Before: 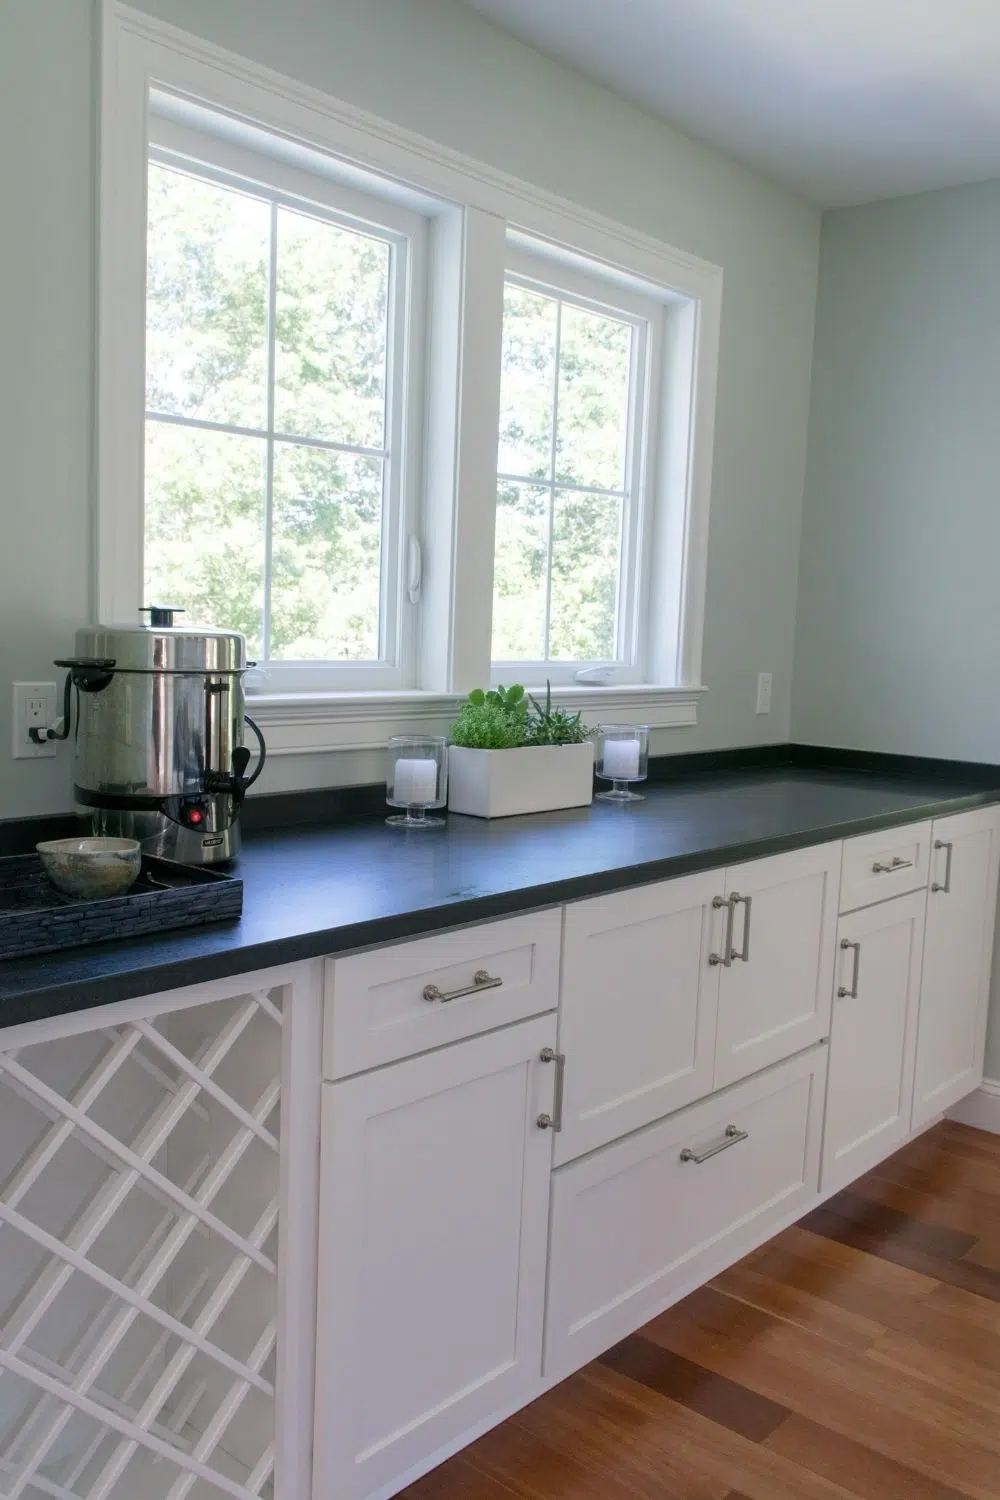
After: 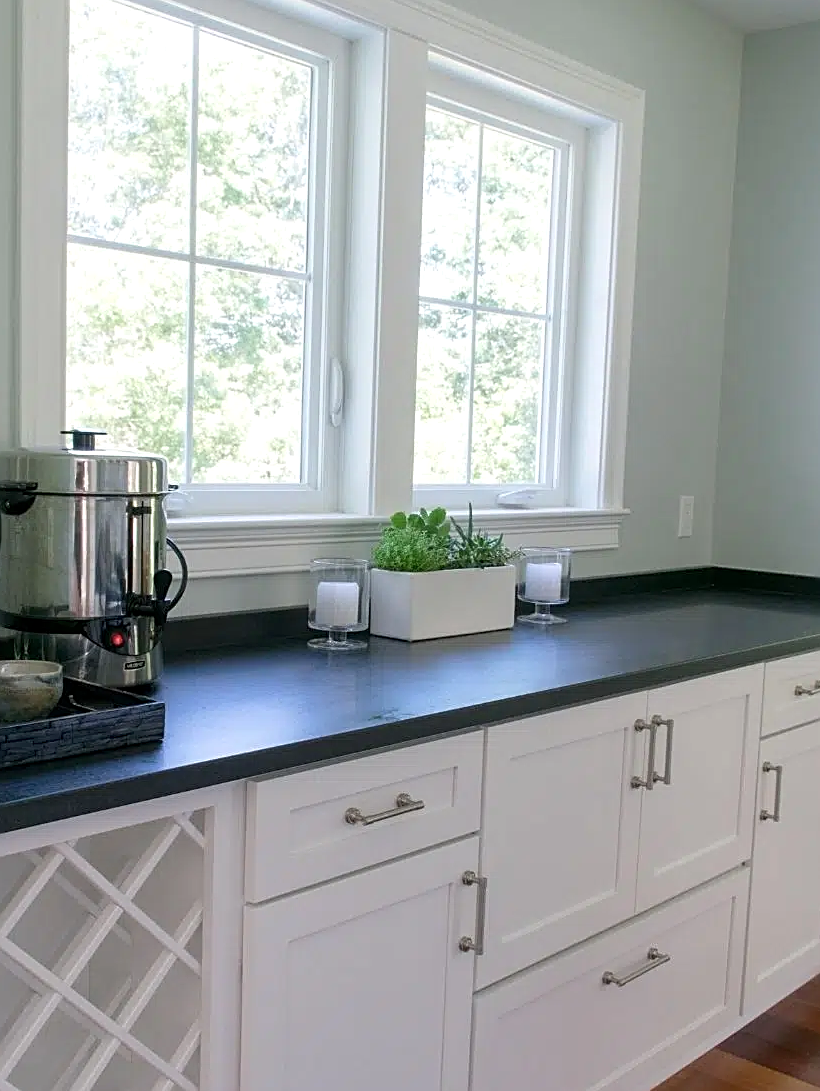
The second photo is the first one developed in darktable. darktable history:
exposure: black level correction 0.001, exposure 0.14 EV, compensate highlight preservation false
crop: left 7.856%, top 11.836%, right 10.12%, bottom 15.387%
sharpen: on, module defaults
